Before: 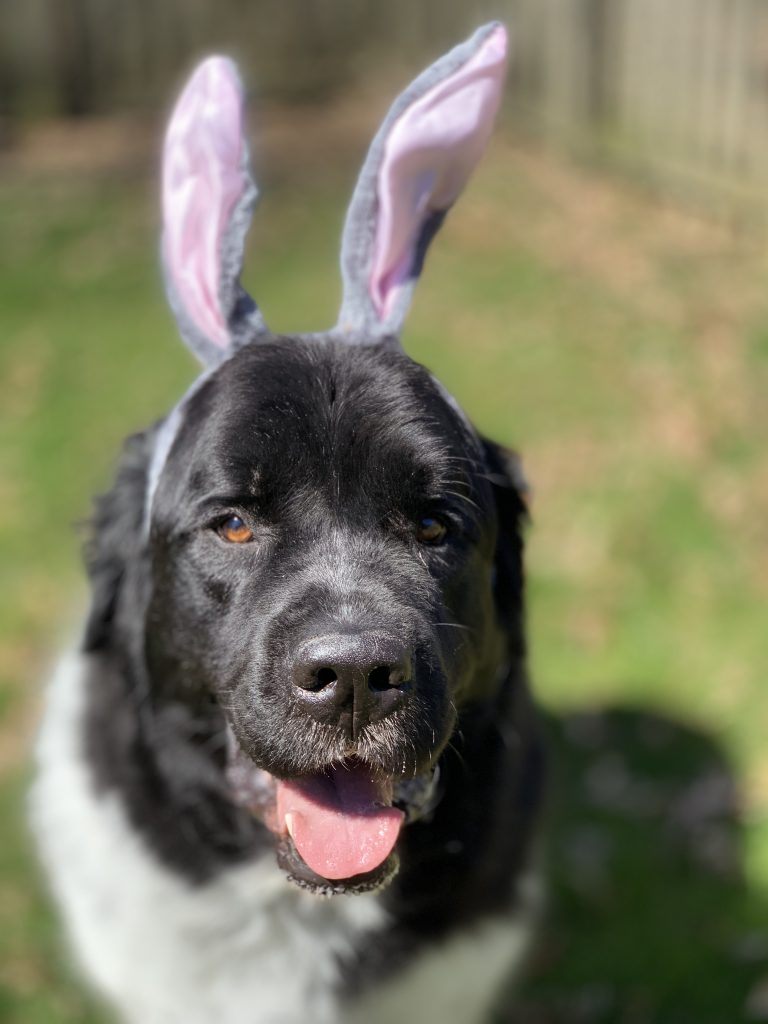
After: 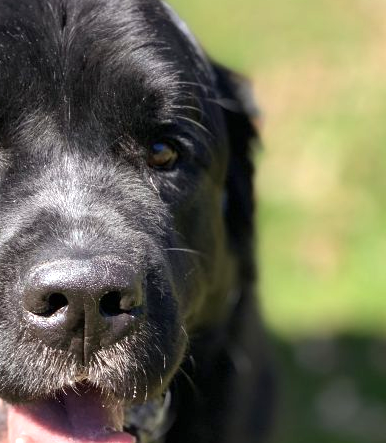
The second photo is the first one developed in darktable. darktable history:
crop: left 35.03%, top 36.625%, right 14.663%, bottom 20.057%
exposure: exposure 0.648 EV, compensate highlight preservation false
